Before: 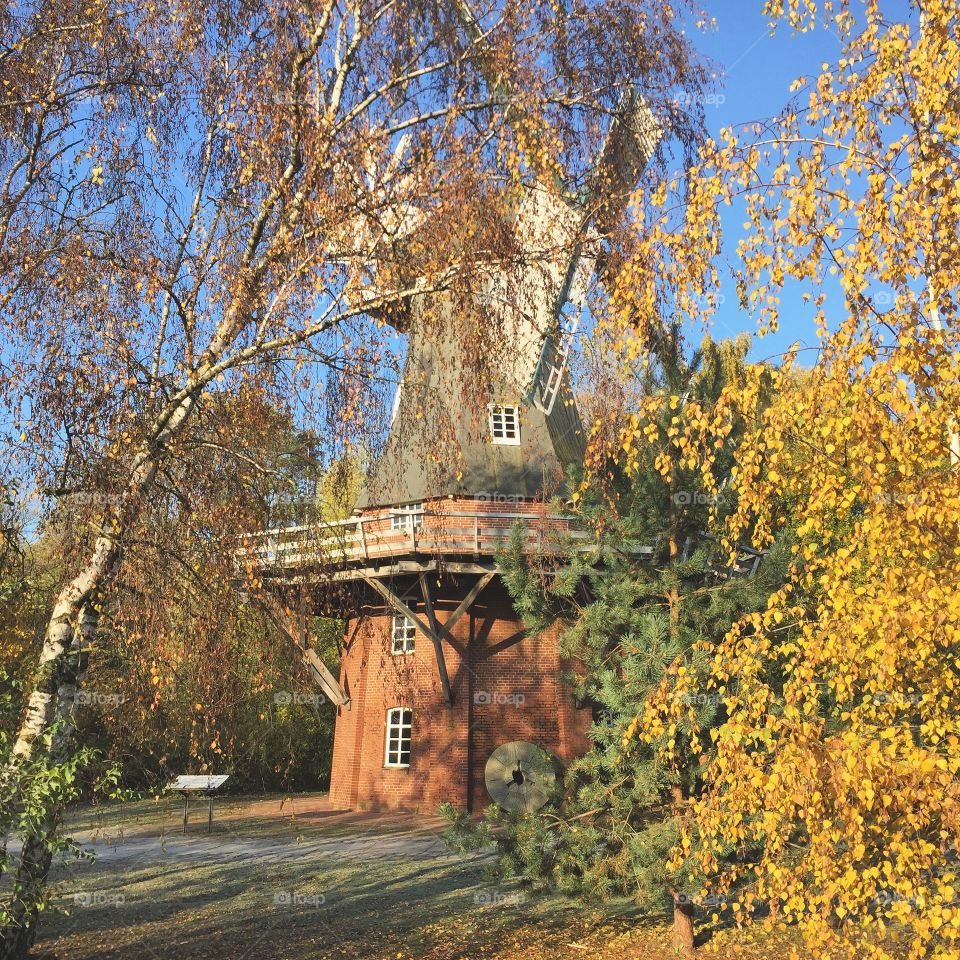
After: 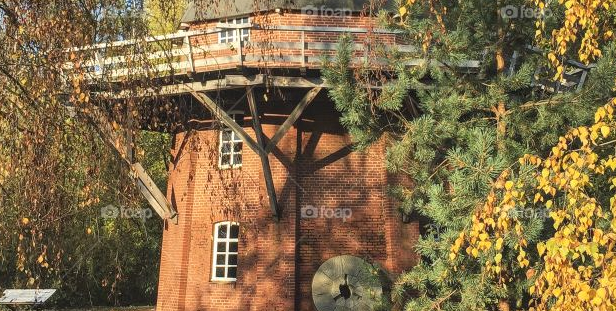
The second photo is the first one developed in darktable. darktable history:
local contrast: on, module defaults
crop: left 18.1%, top 50.702%, right 17.656%, bottom 16.867%
